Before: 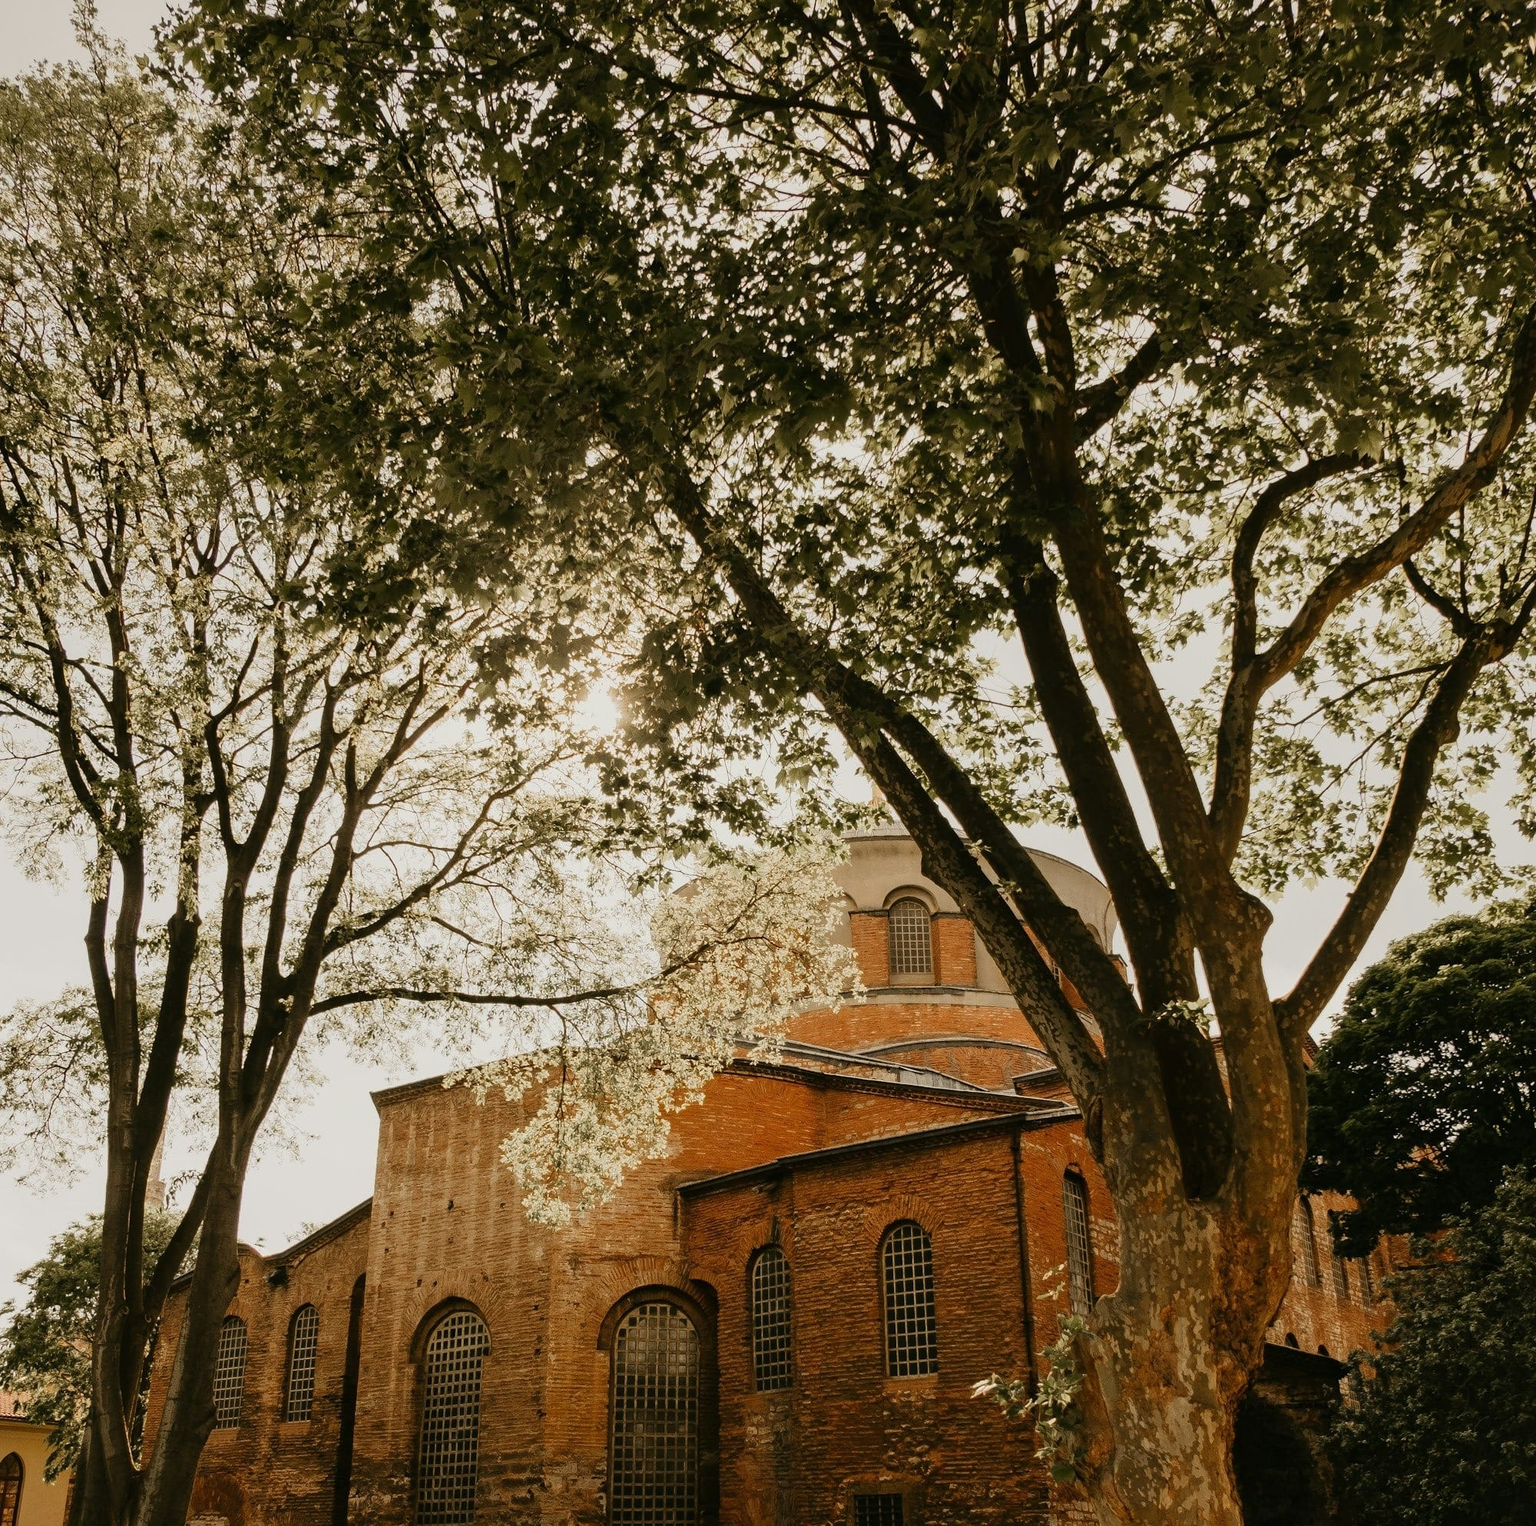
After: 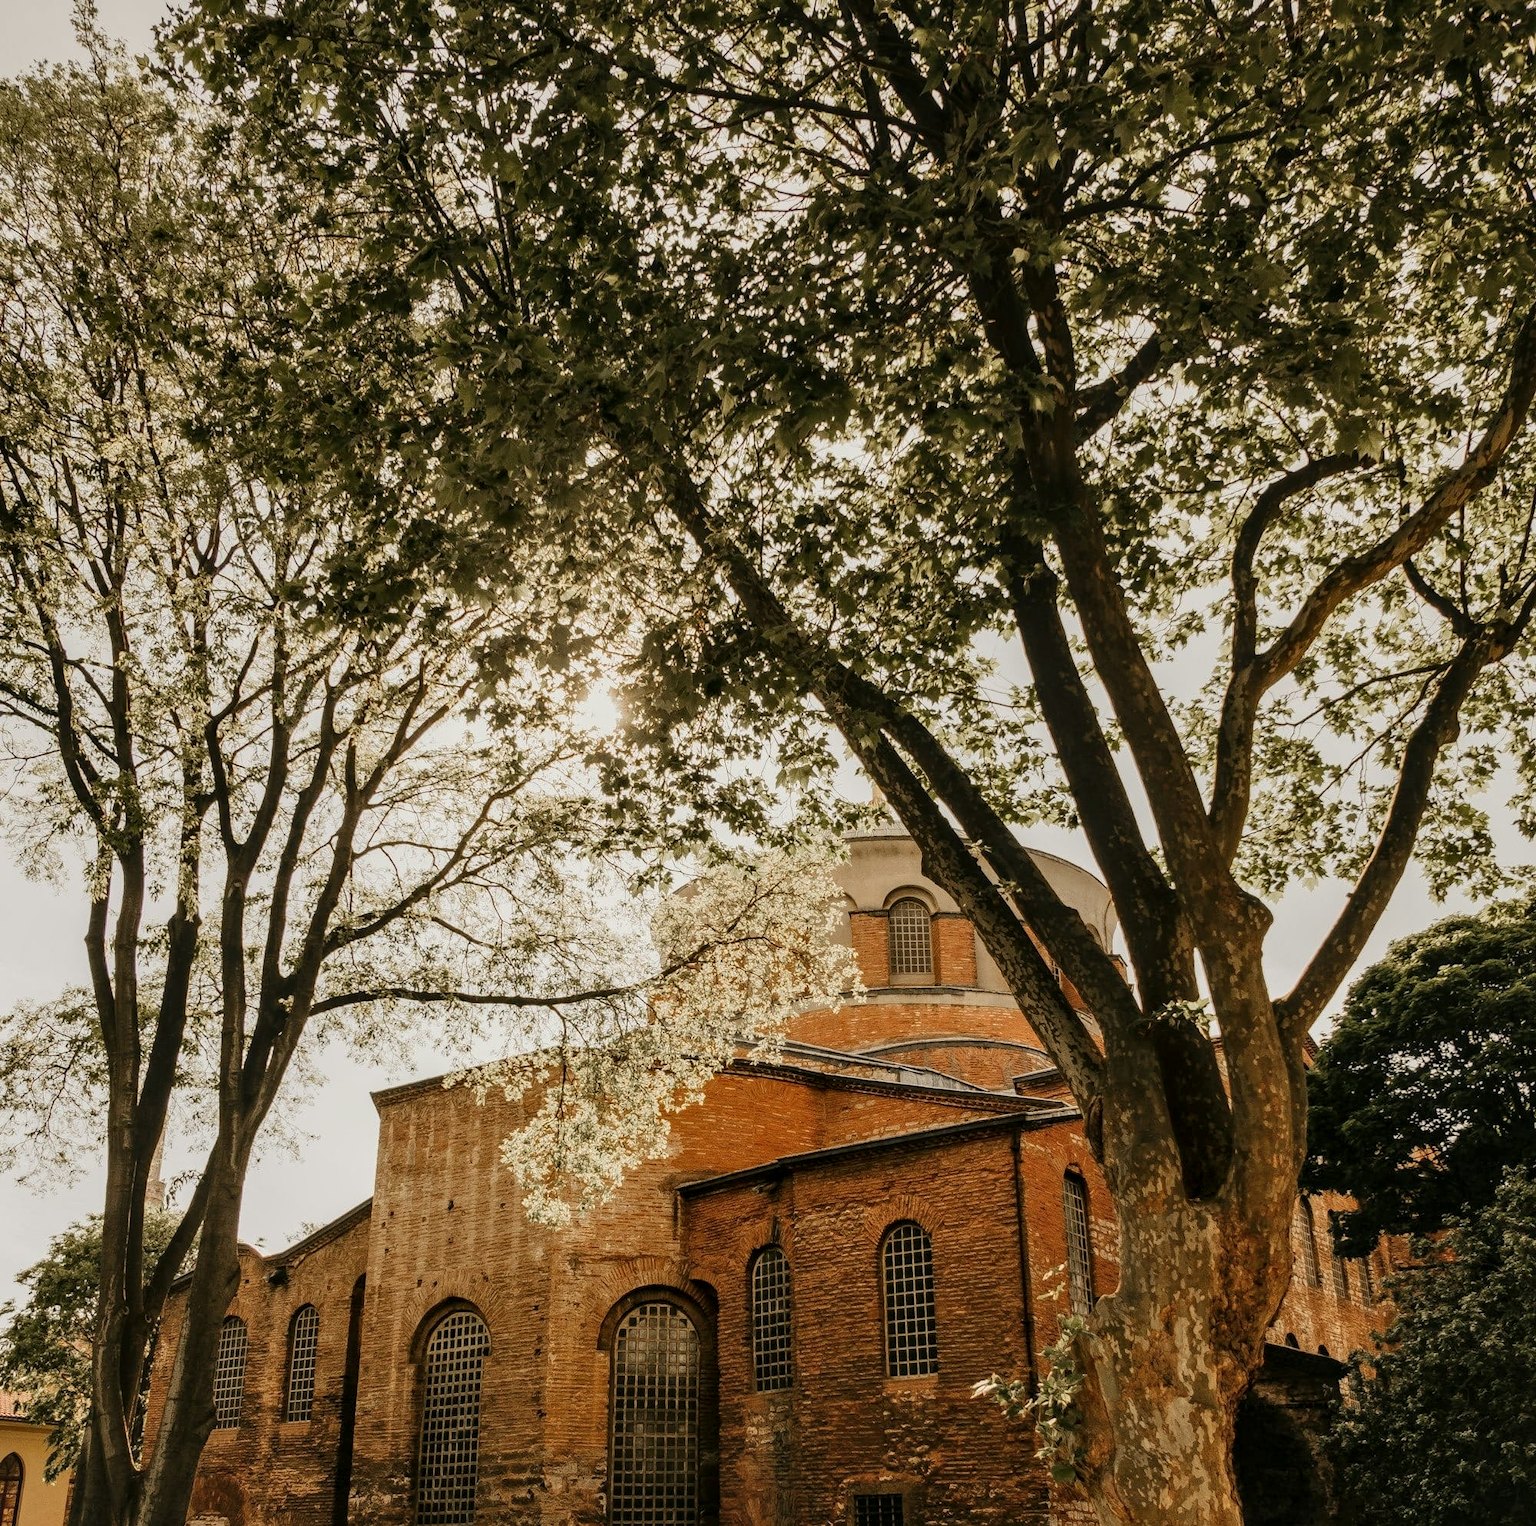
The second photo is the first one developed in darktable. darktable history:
local contrast: on, module defaults
shadows and highlights: shadows 30.86, highlights 0, soften with gaussian
